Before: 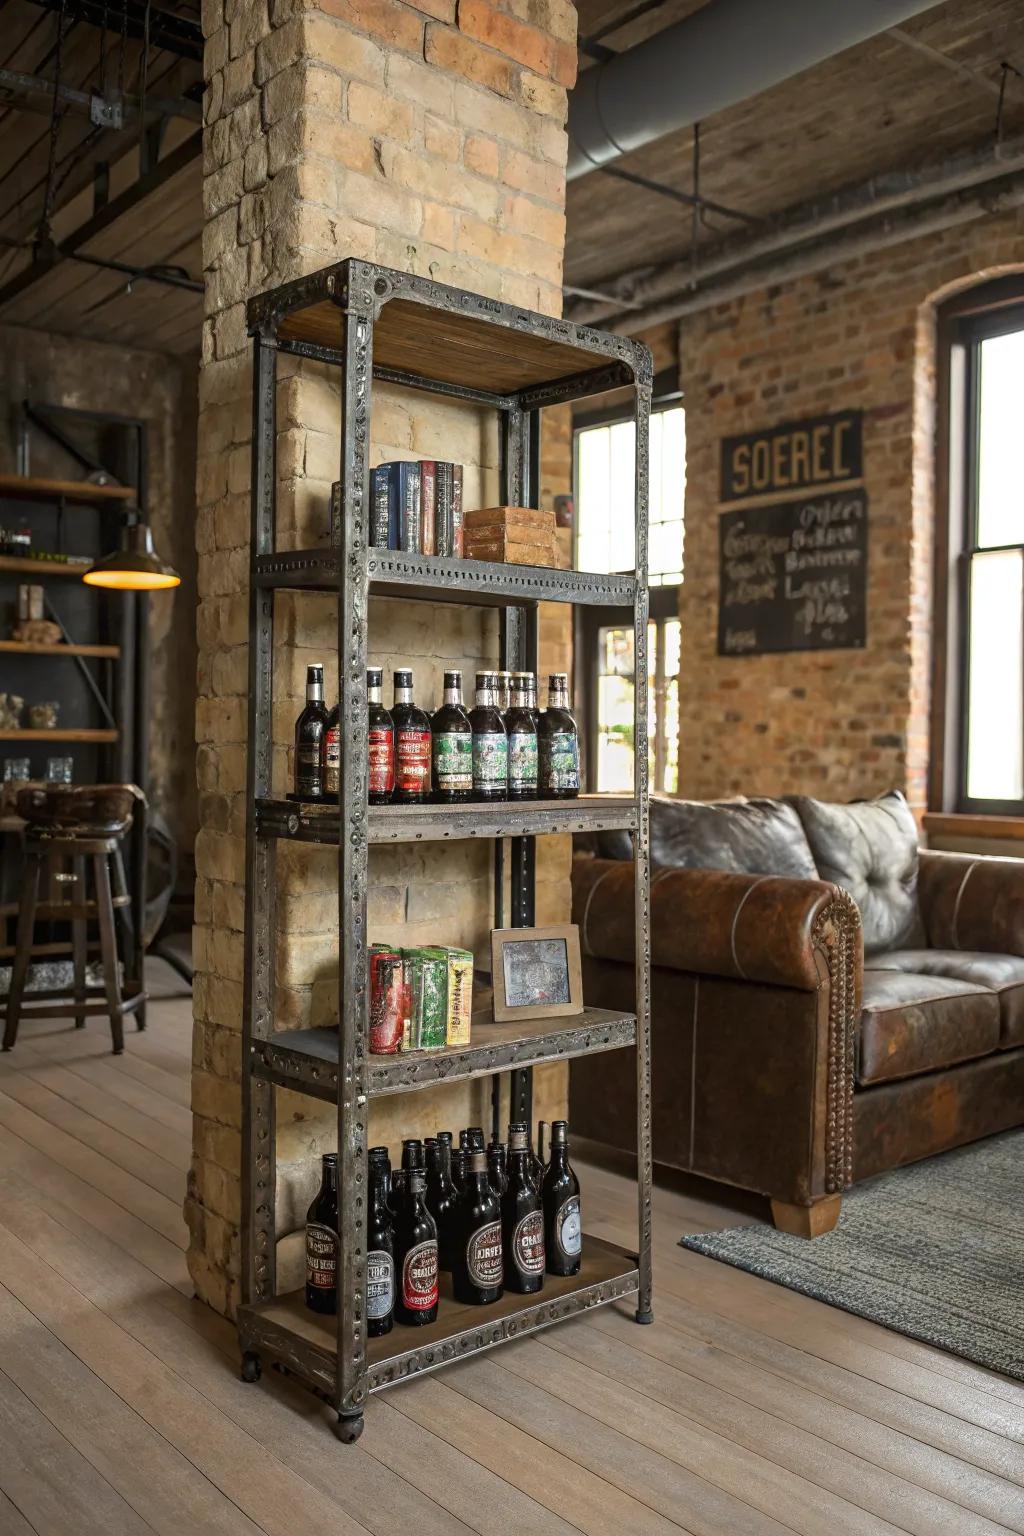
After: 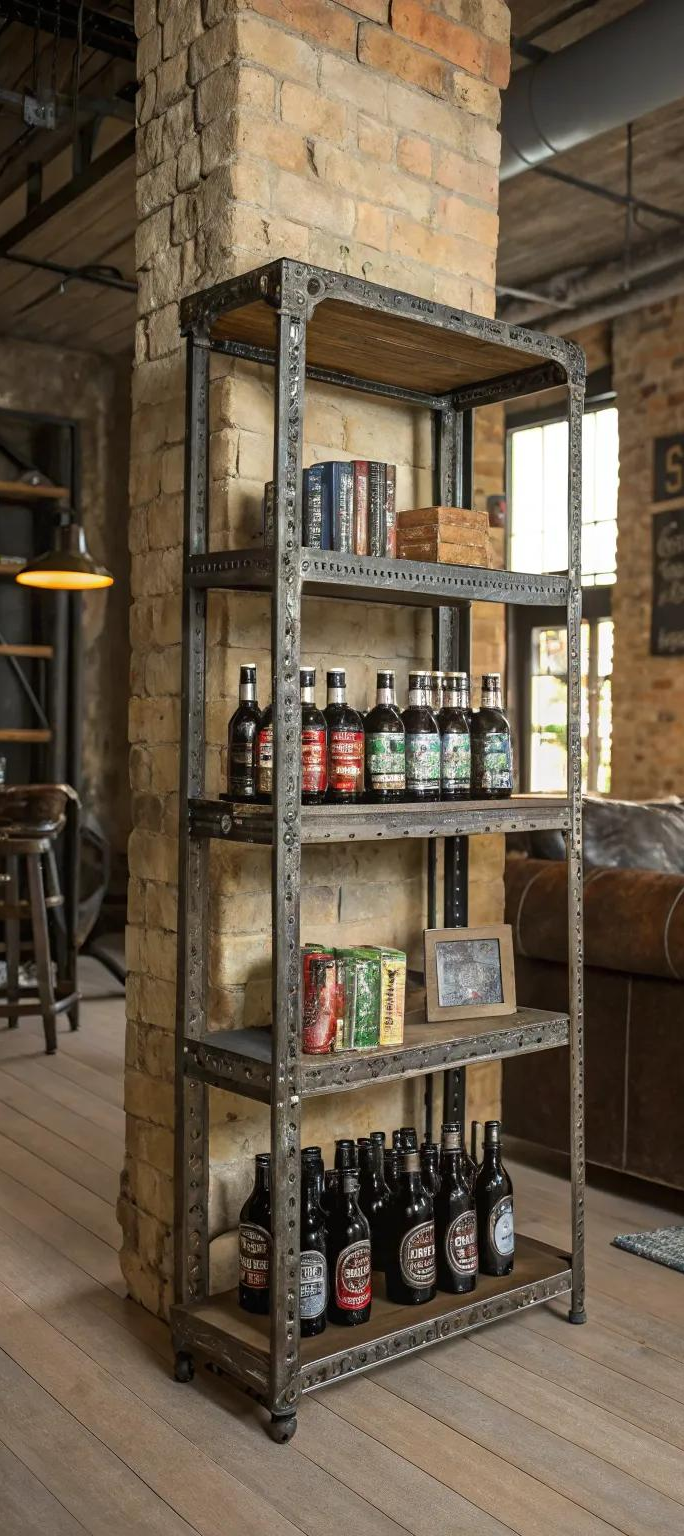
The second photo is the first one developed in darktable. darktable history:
crop and rotate: left 6.594%, right 26.528%
